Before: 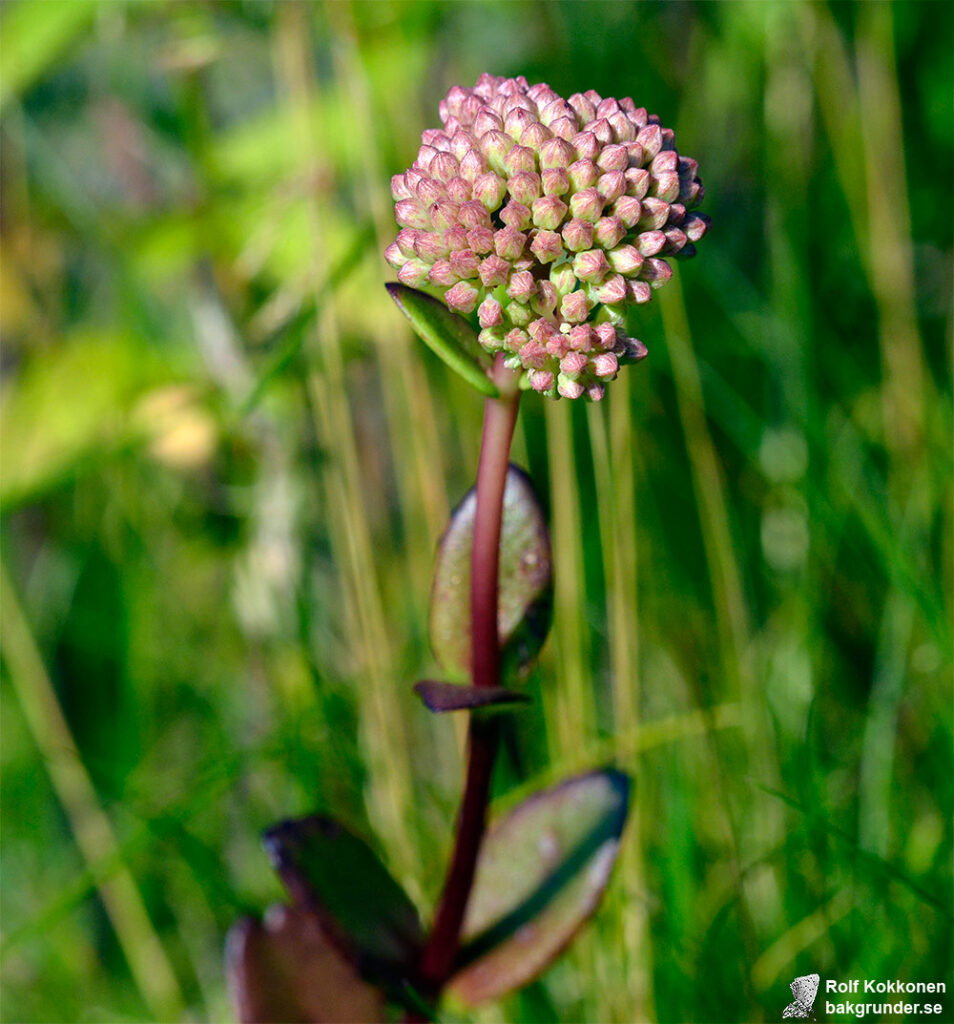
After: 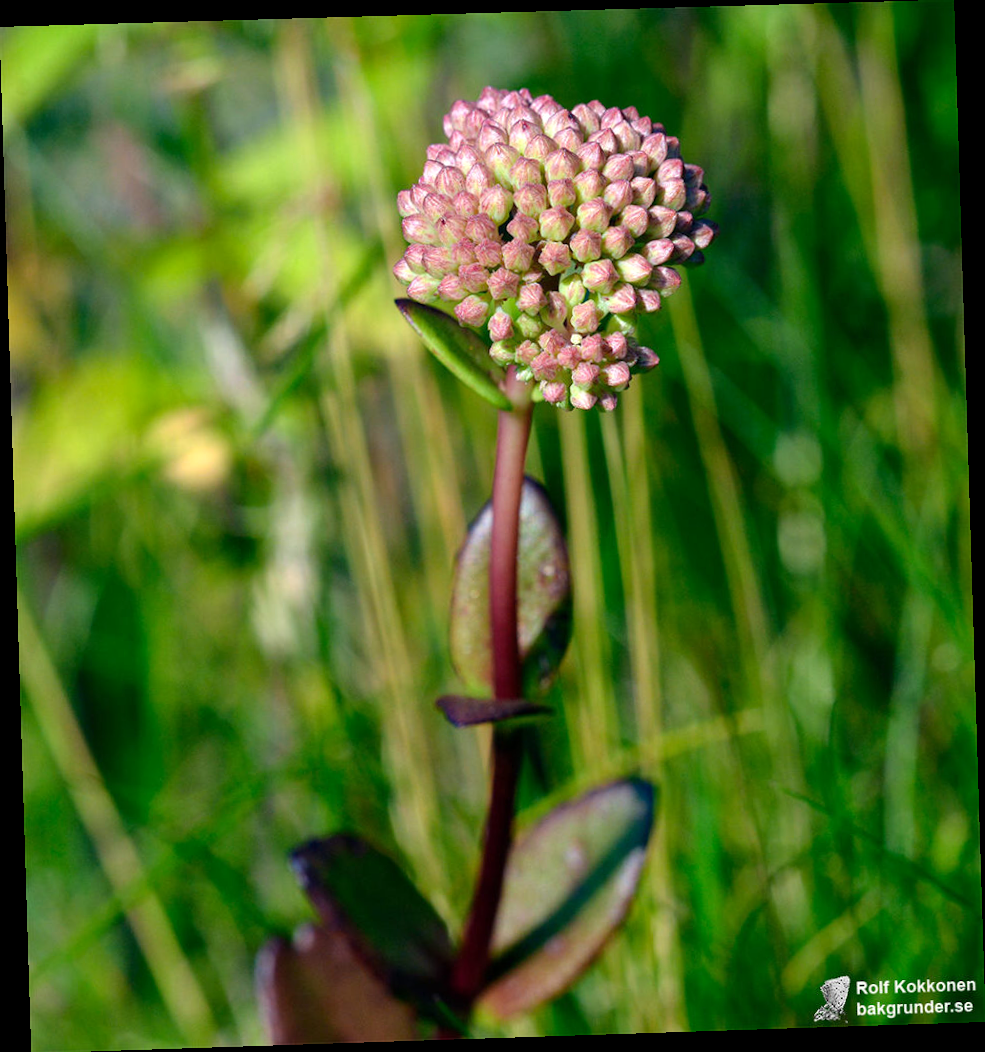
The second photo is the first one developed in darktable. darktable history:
levels: levels [0, 0.492, 0.984]
rotate and perspective: rotation -1.77°, lens shift (horizontal) 0.004, automatic cropping off
tone equalizer: on, module defaults
